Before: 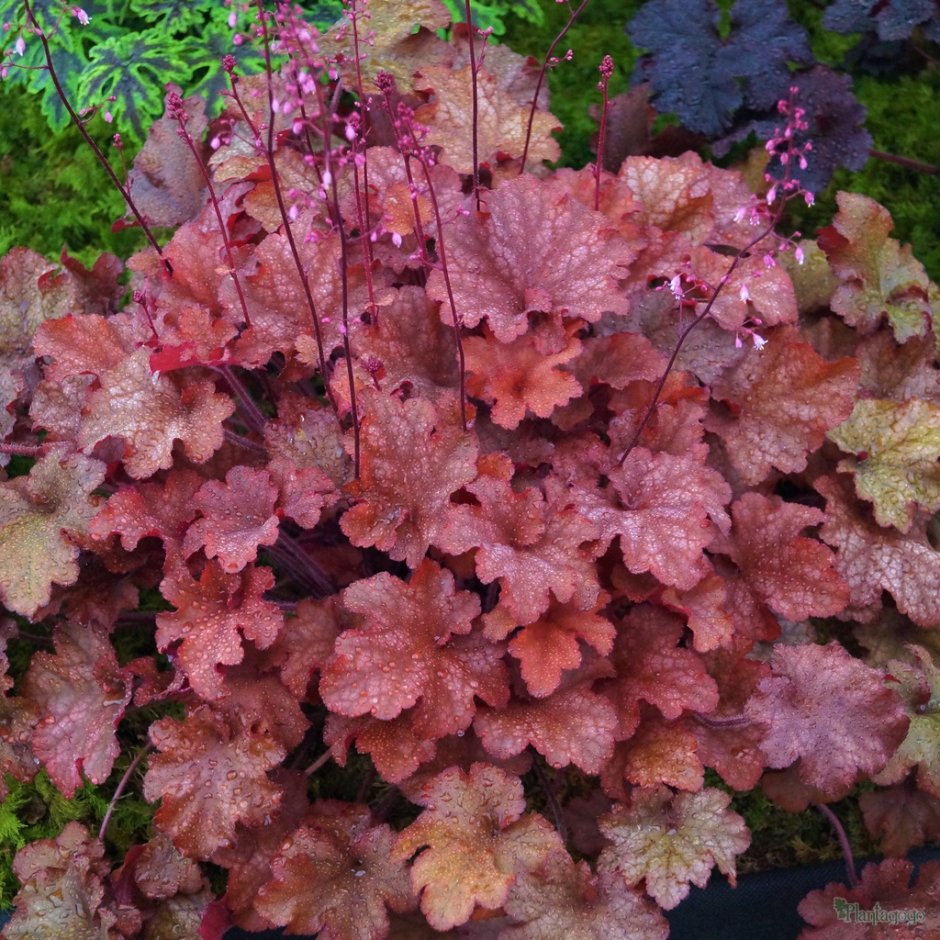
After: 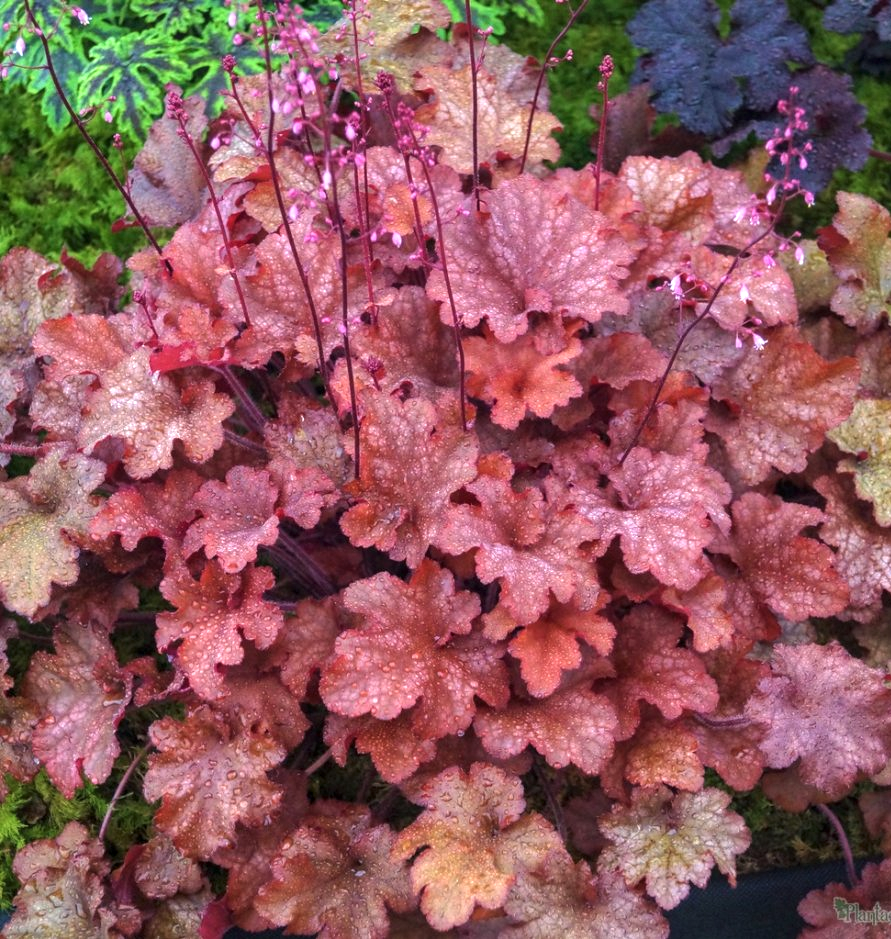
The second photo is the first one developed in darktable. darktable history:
crop and rotate: right 5.167%
local contrast: on, module defaults
exposure: black level correction -0.002, exposure 0.54 EV, compensate highlight preservation false
color correction: saturation 0.98
